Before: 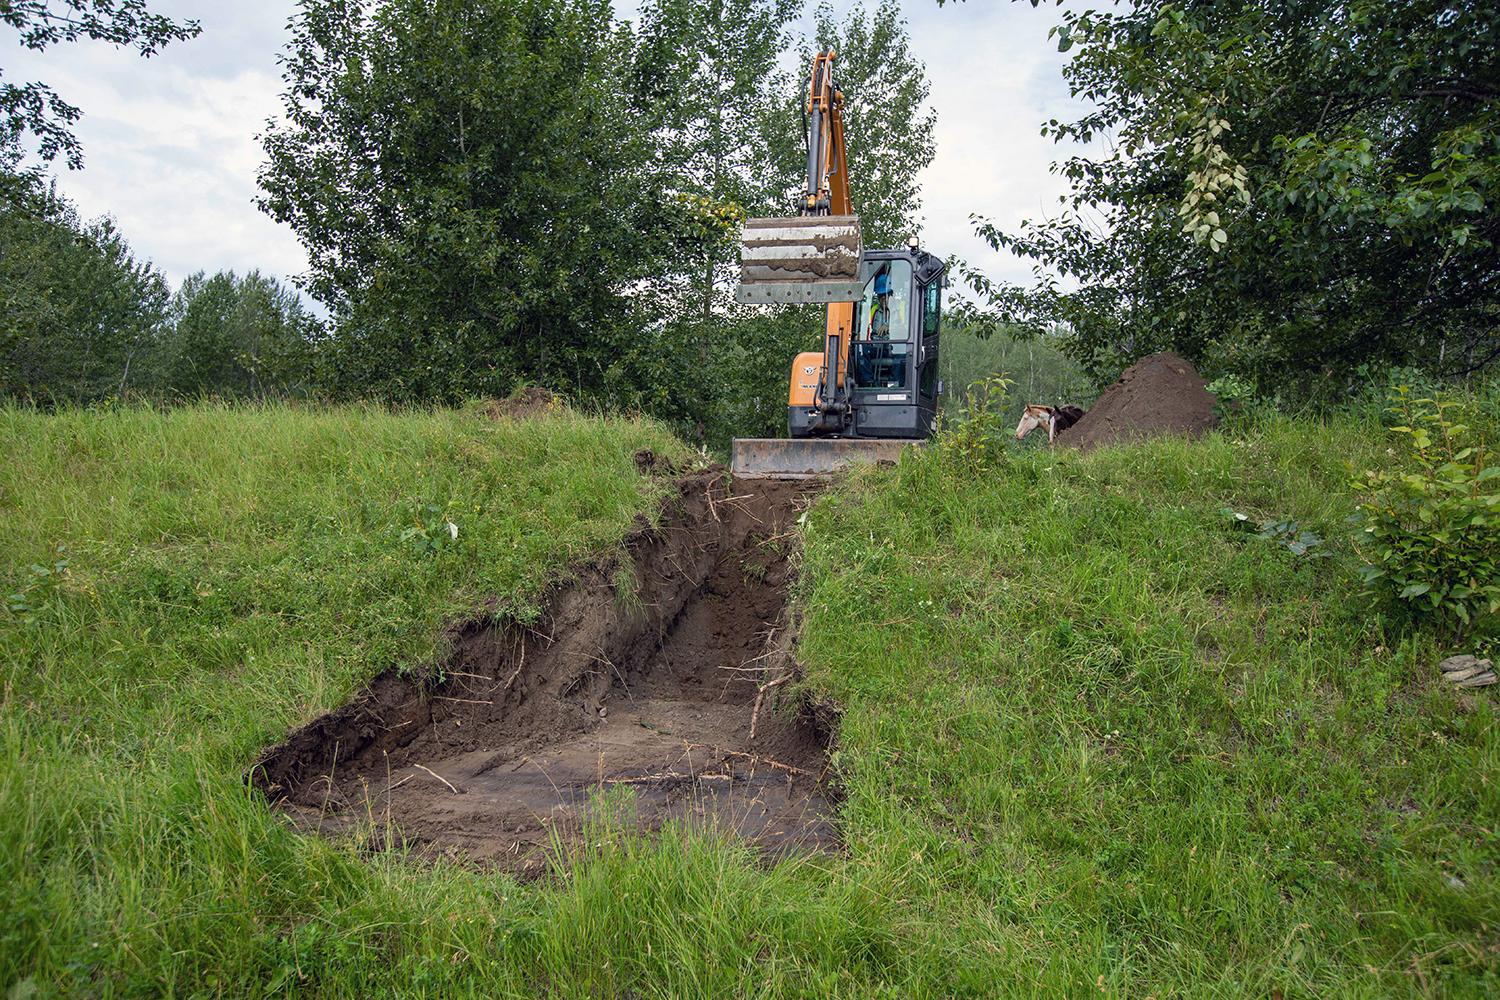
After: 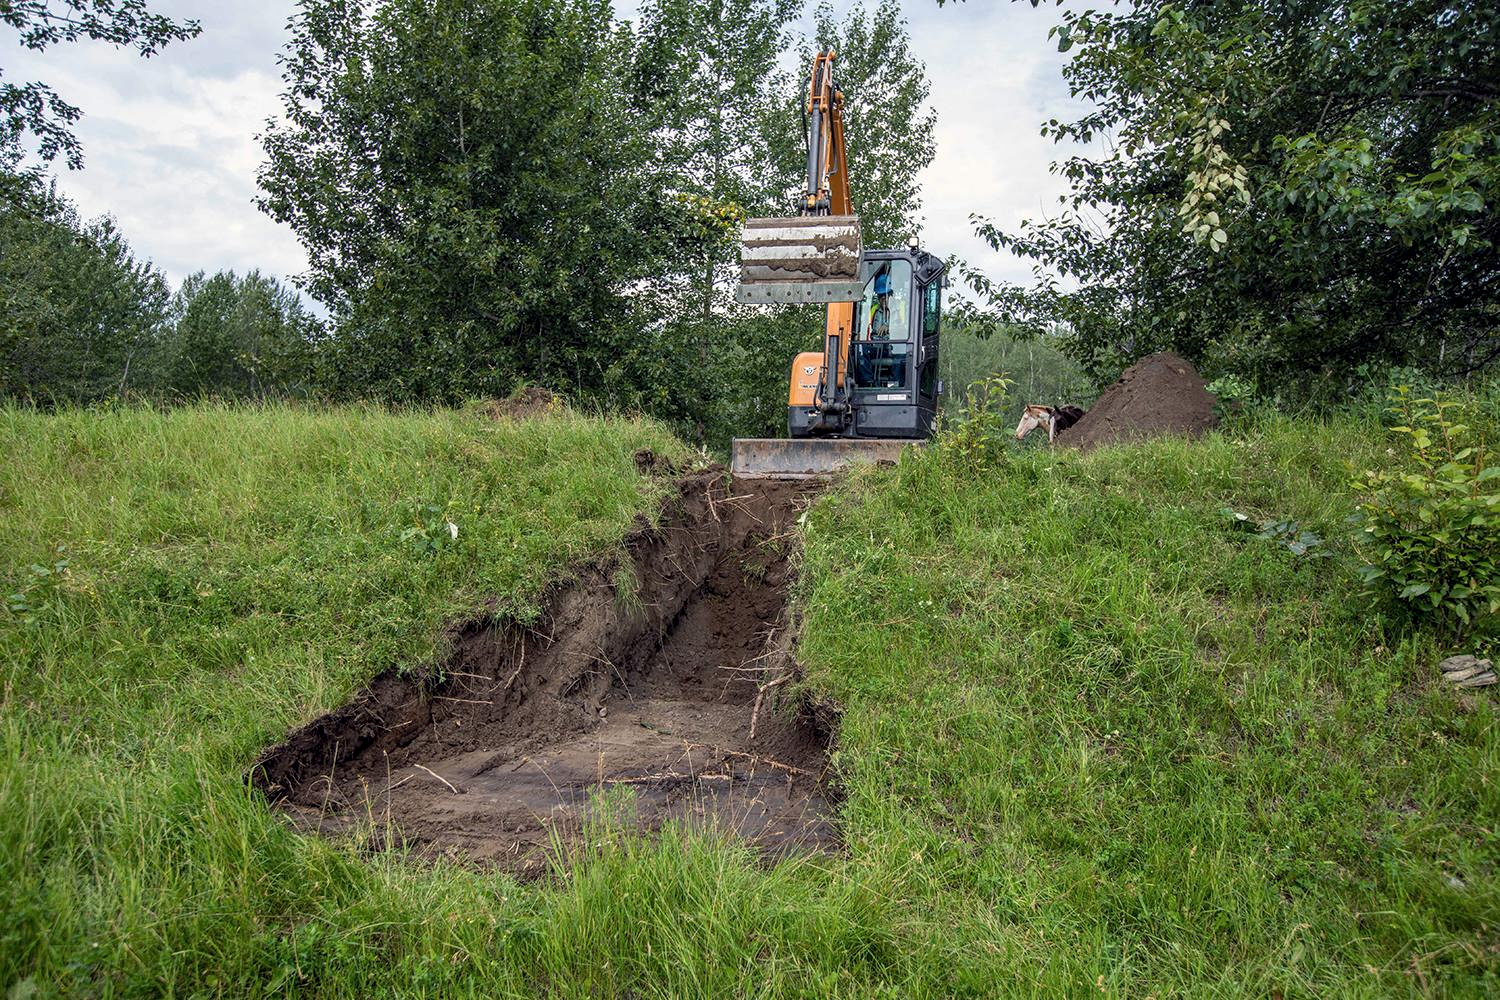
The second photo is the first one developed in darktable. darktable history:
color balance rgb: on, module defaults
local contrast: detail 130%
